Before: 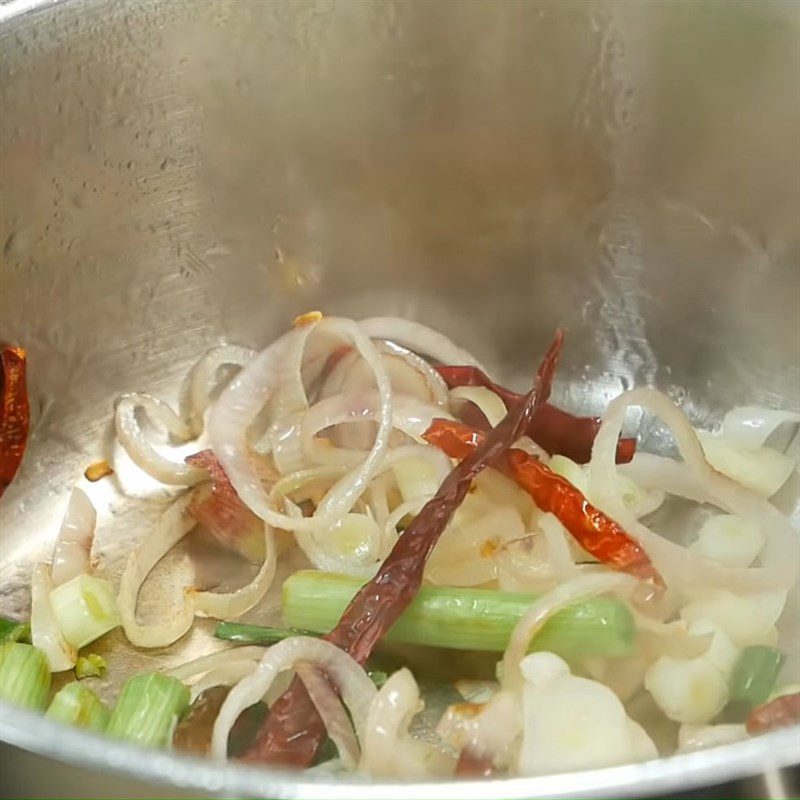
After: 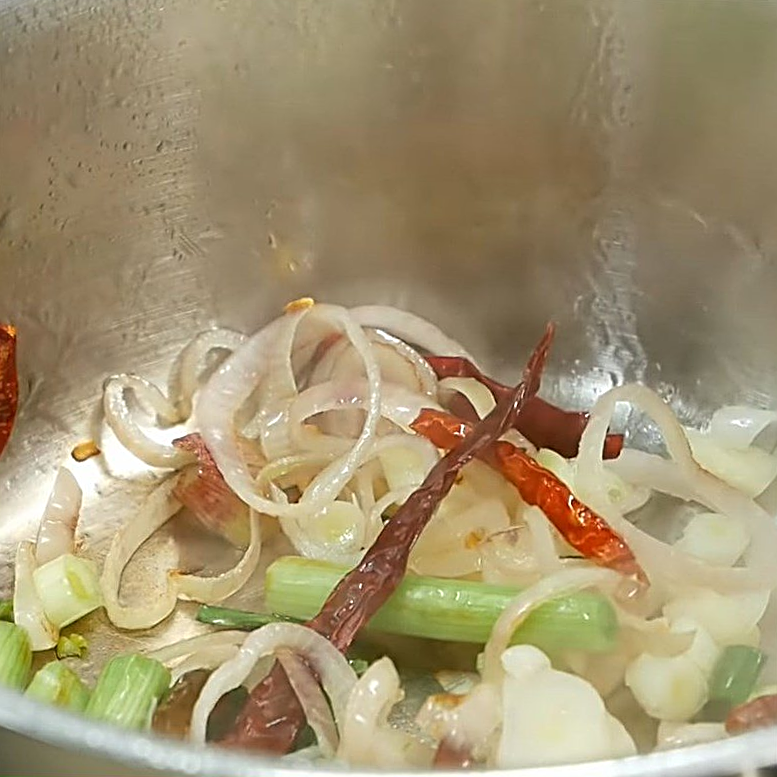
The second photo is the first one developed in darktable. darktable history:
sharpen: radius 2.584, amount 0.688
crop and rotate: angle -1.69°
